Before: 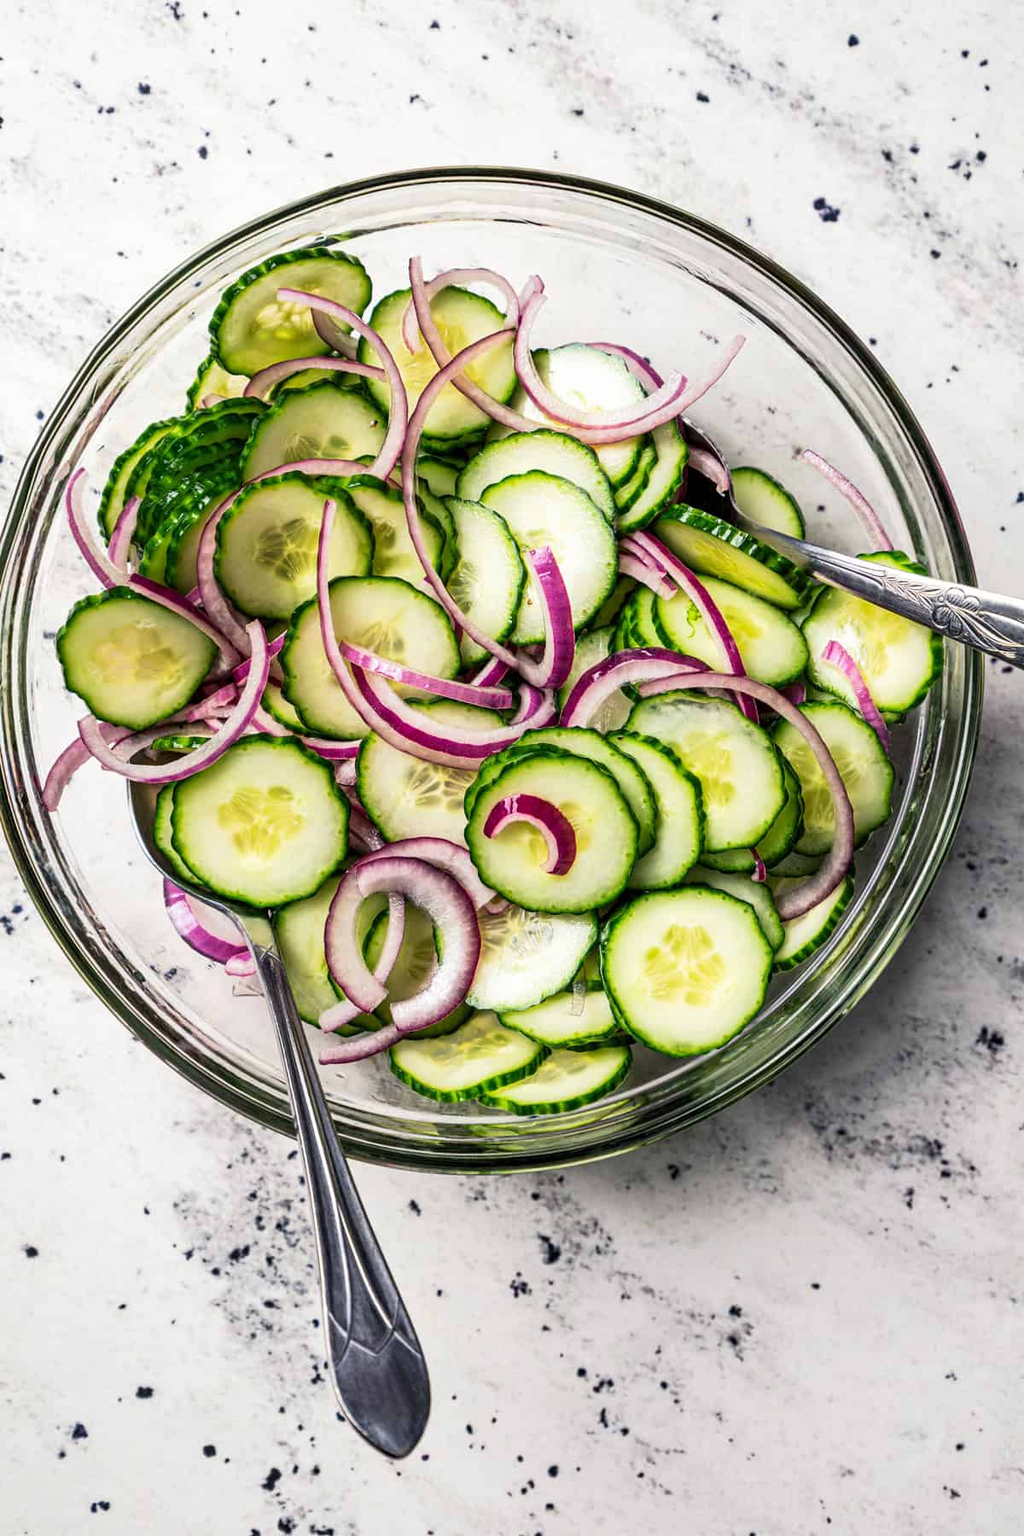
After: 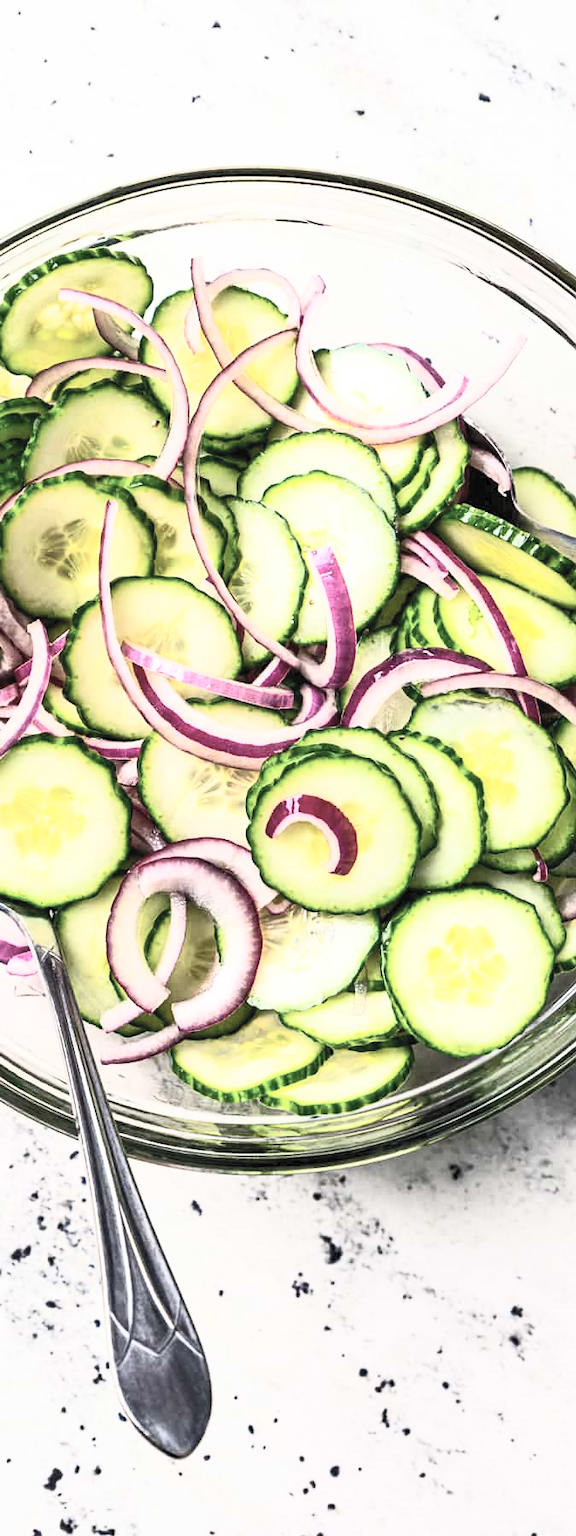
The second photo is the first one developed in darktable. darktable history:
crop: left 21.411%, right 22.265%
contrast brightness saturation: contrast 0.446, brightness 0.565, saturation -0.204
